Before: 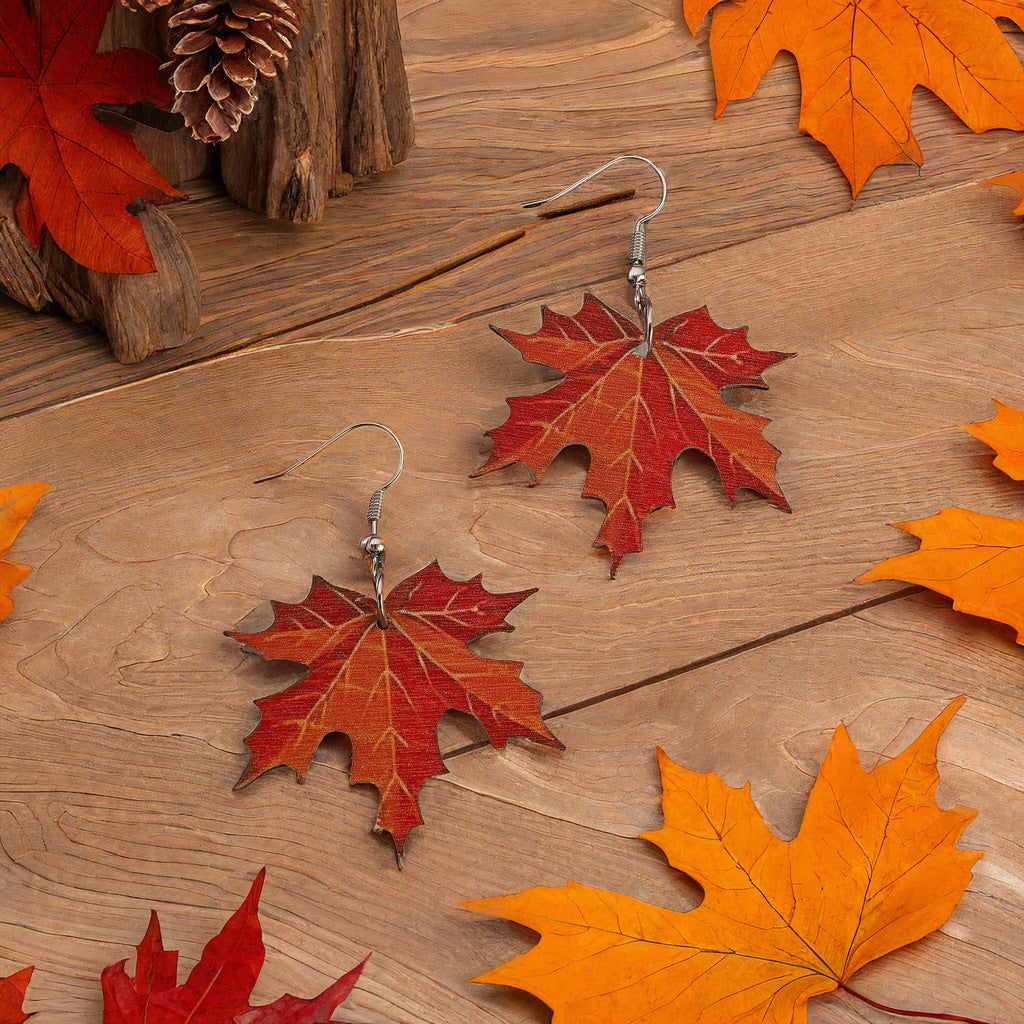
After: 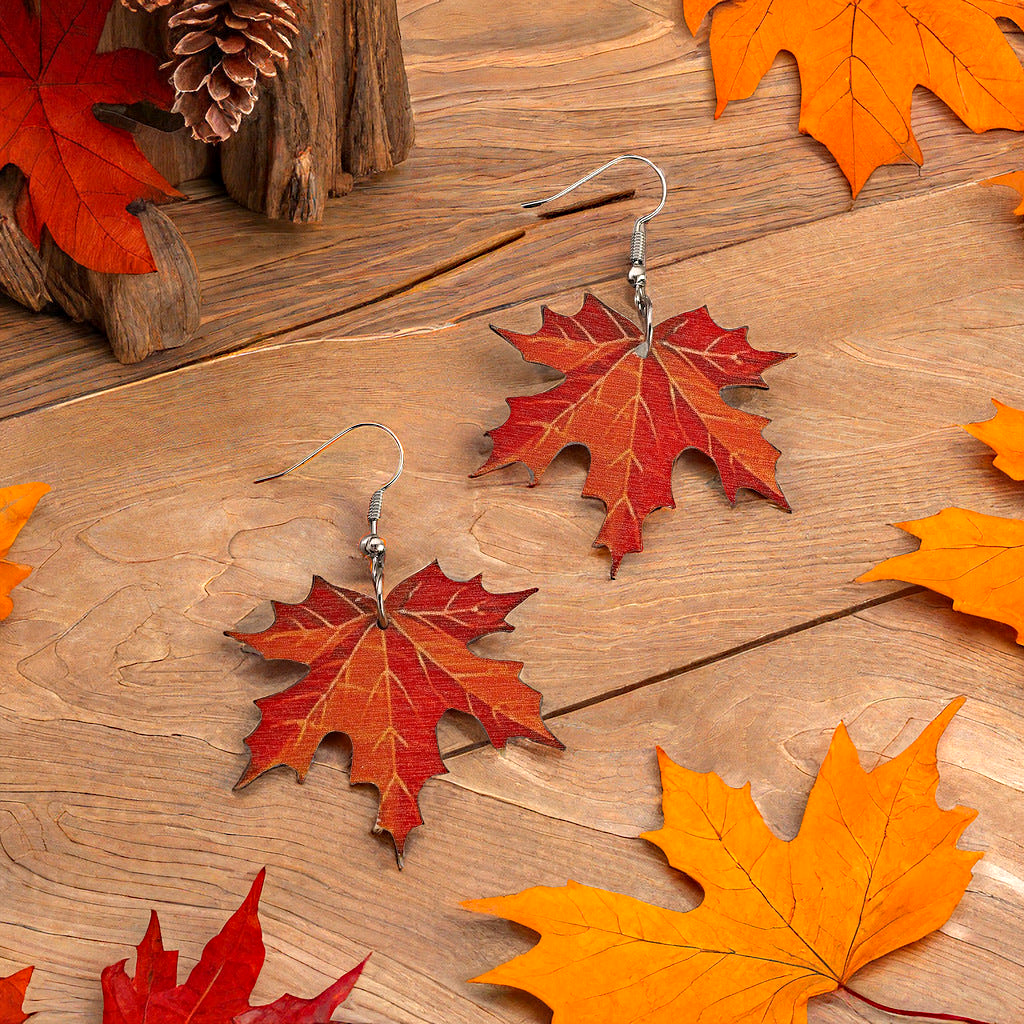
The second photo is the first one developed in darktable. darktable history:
exposure: black level correction 0.001, exposure 0.5 EV, compensate exposure bias true, compensate highlight preservation false
haze removal: compatibility mode true, adaptive false
